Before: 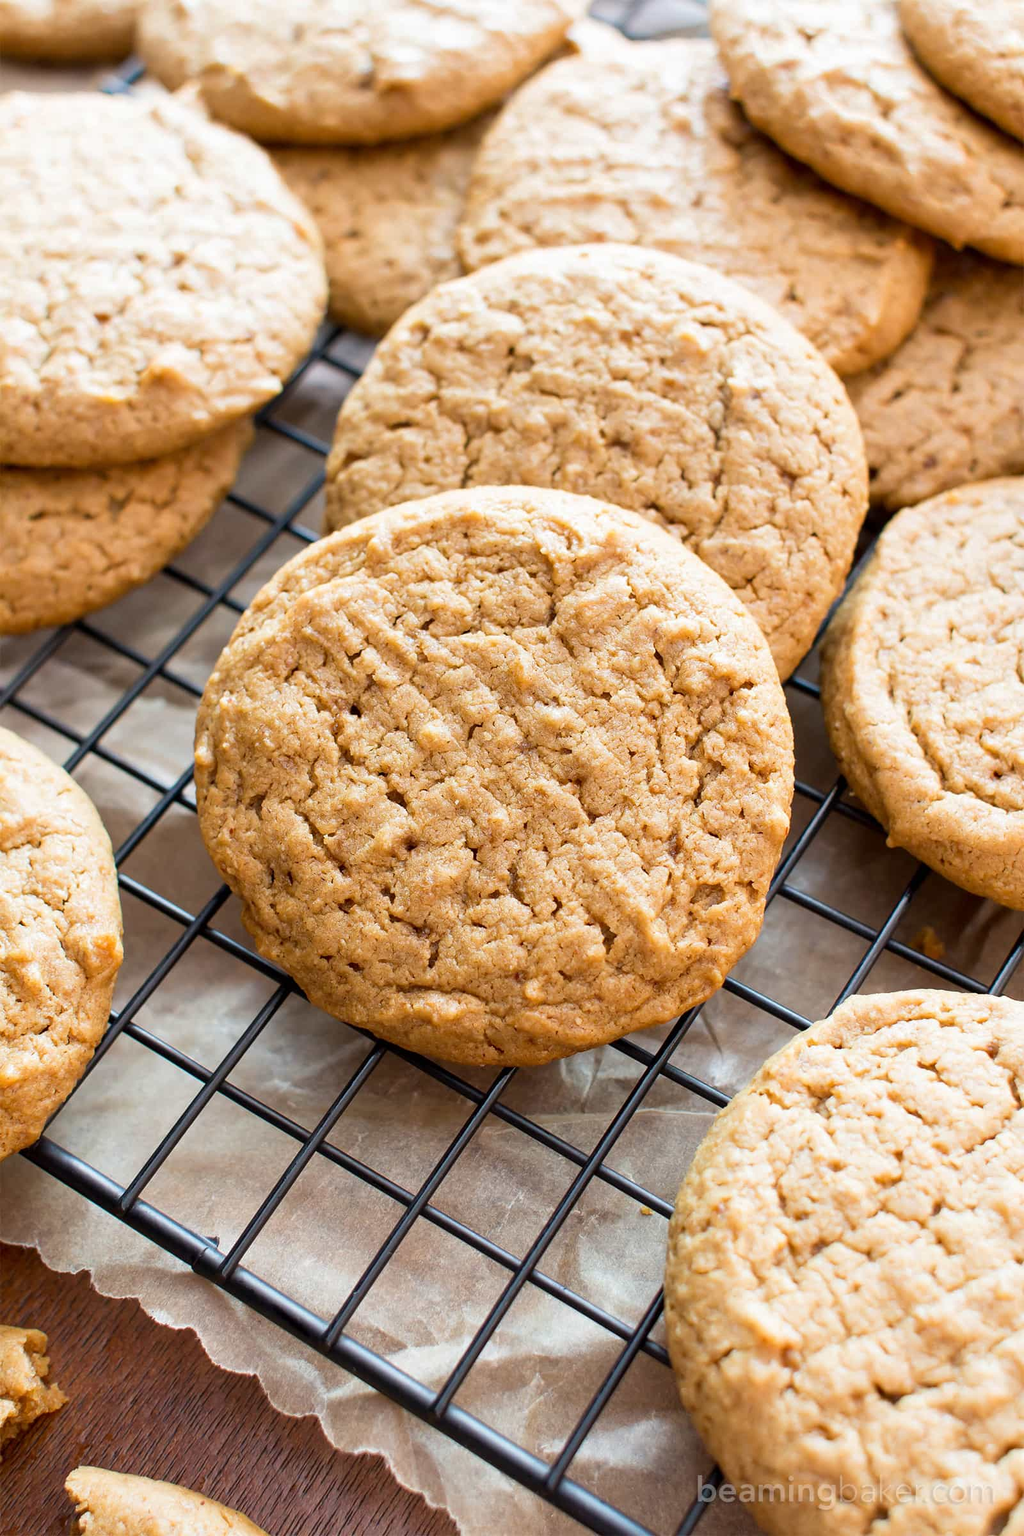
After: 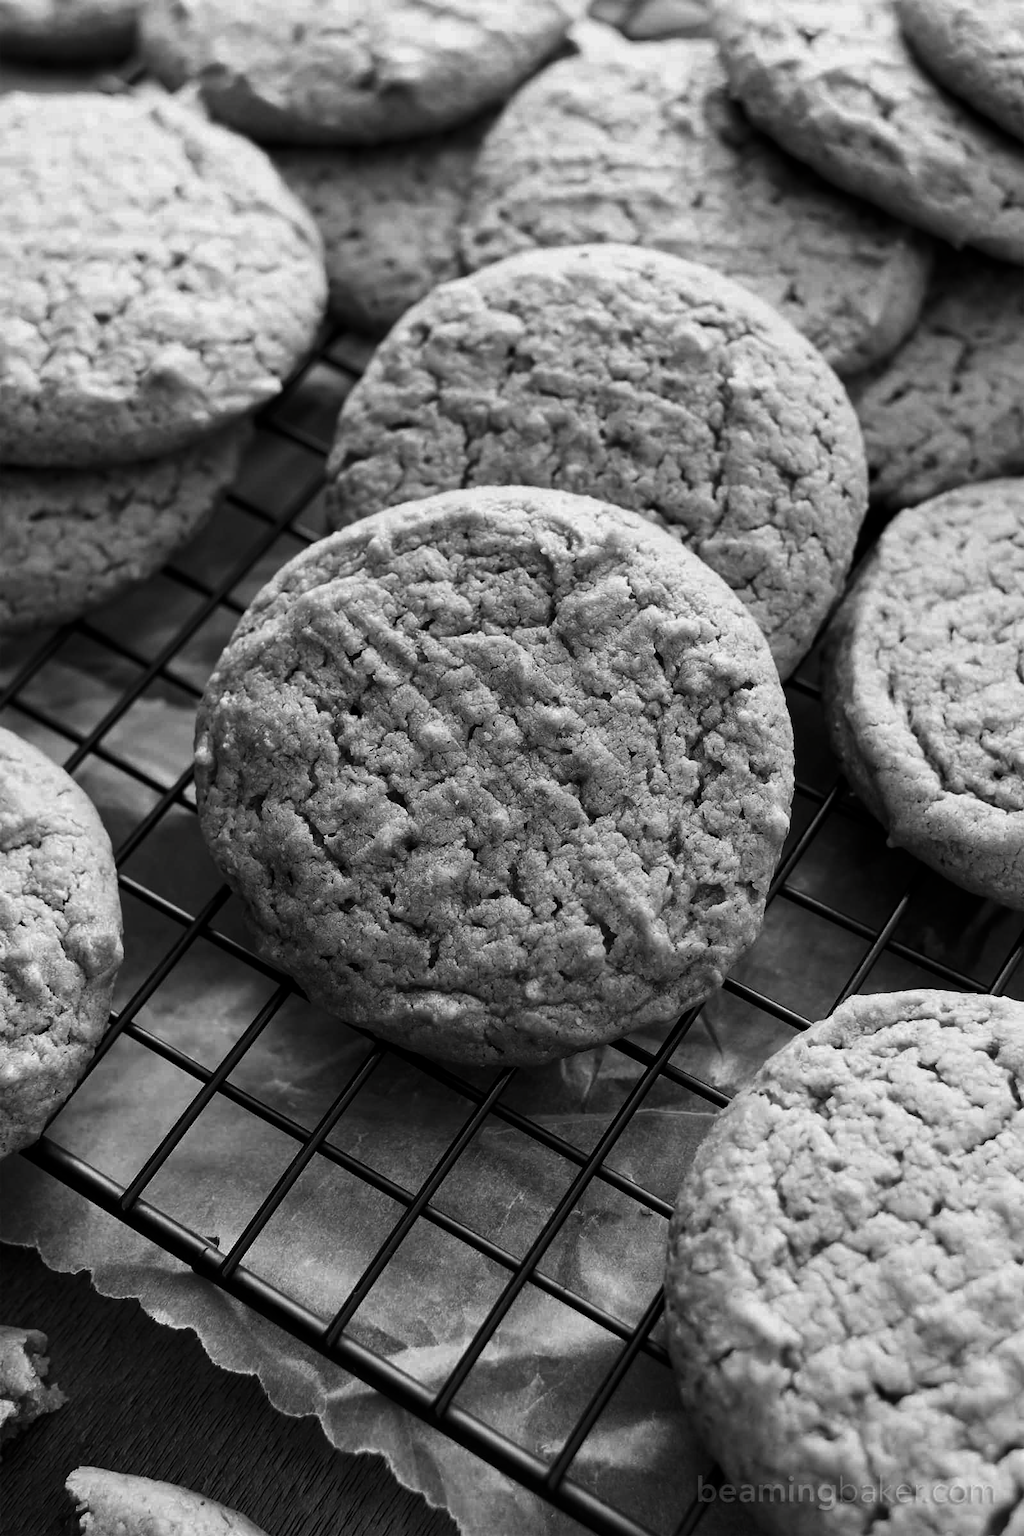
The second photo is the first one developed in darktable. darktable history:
contrast brightness saturation: contrast -0.038, brightness -0.605, saturation -0.993
